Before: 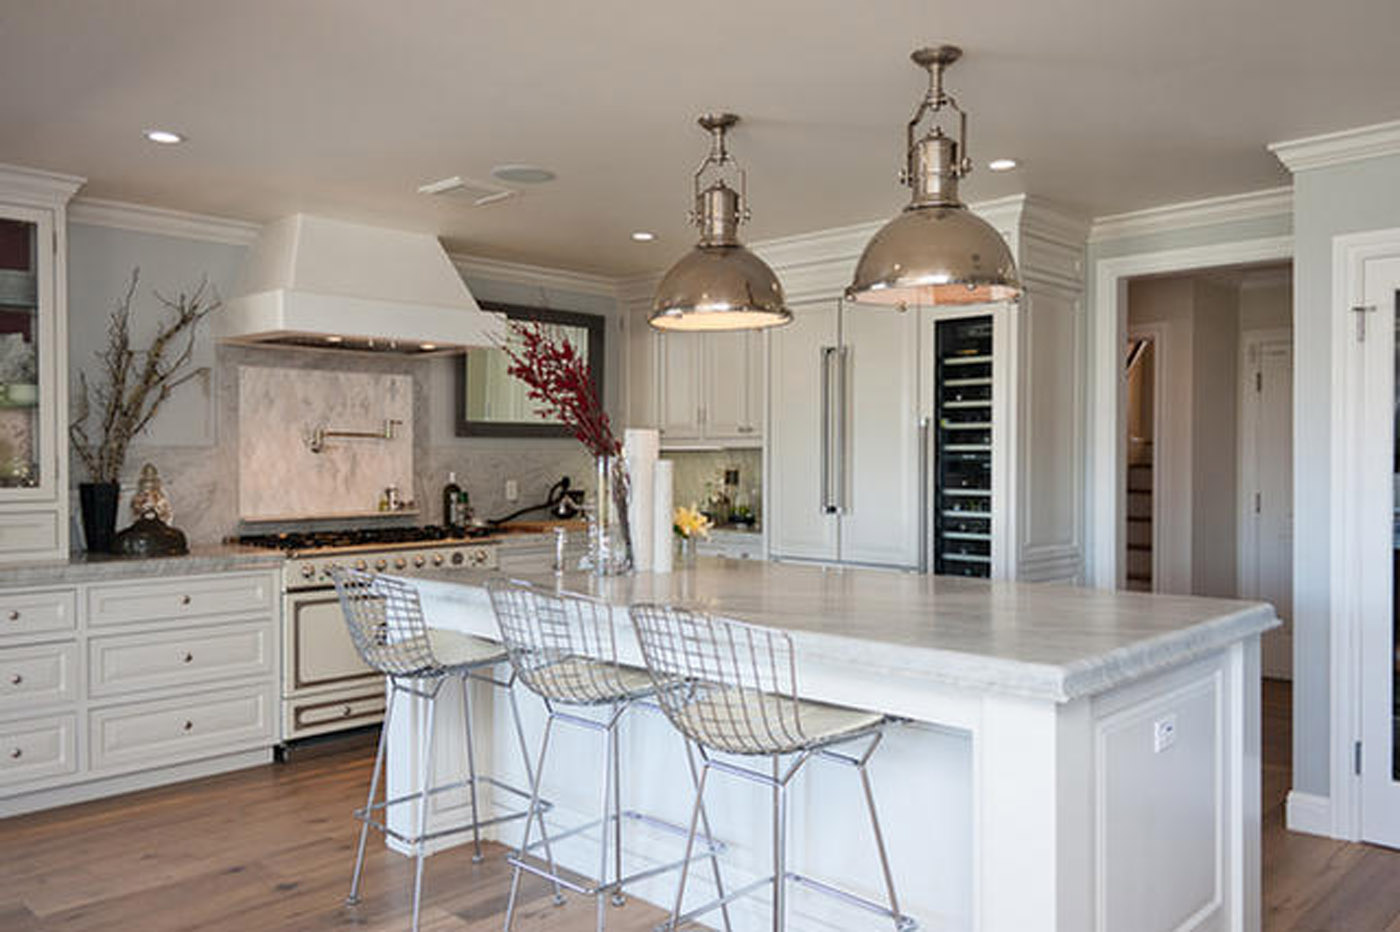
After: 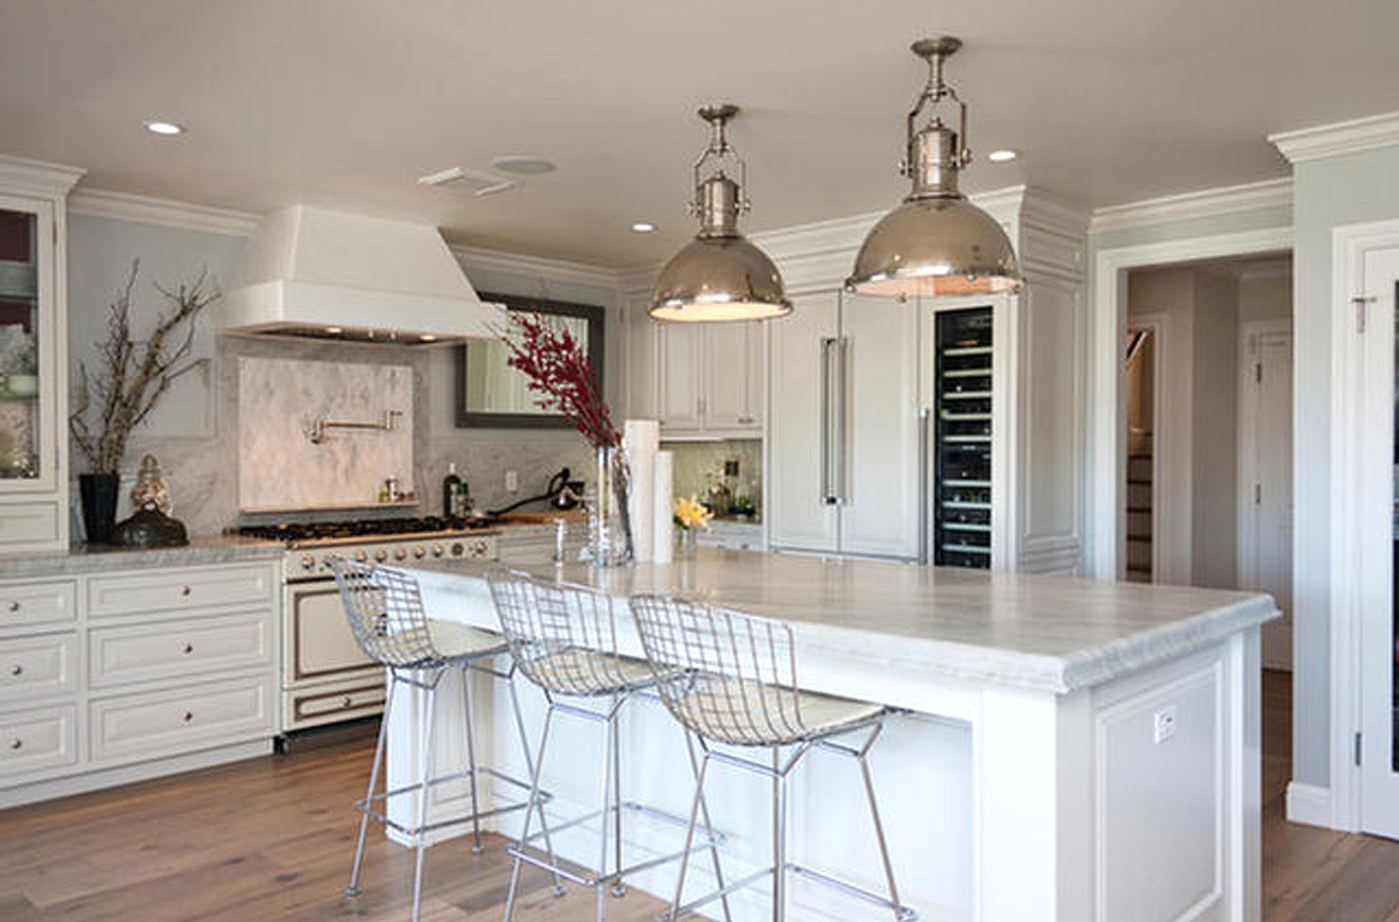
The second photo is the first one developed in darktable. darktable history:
crop: top 1.049%, right 0.001%
exposure: black level correction 0, exposure 0.2 EV, compensate exposure bias true, compensate highlight preservation false
